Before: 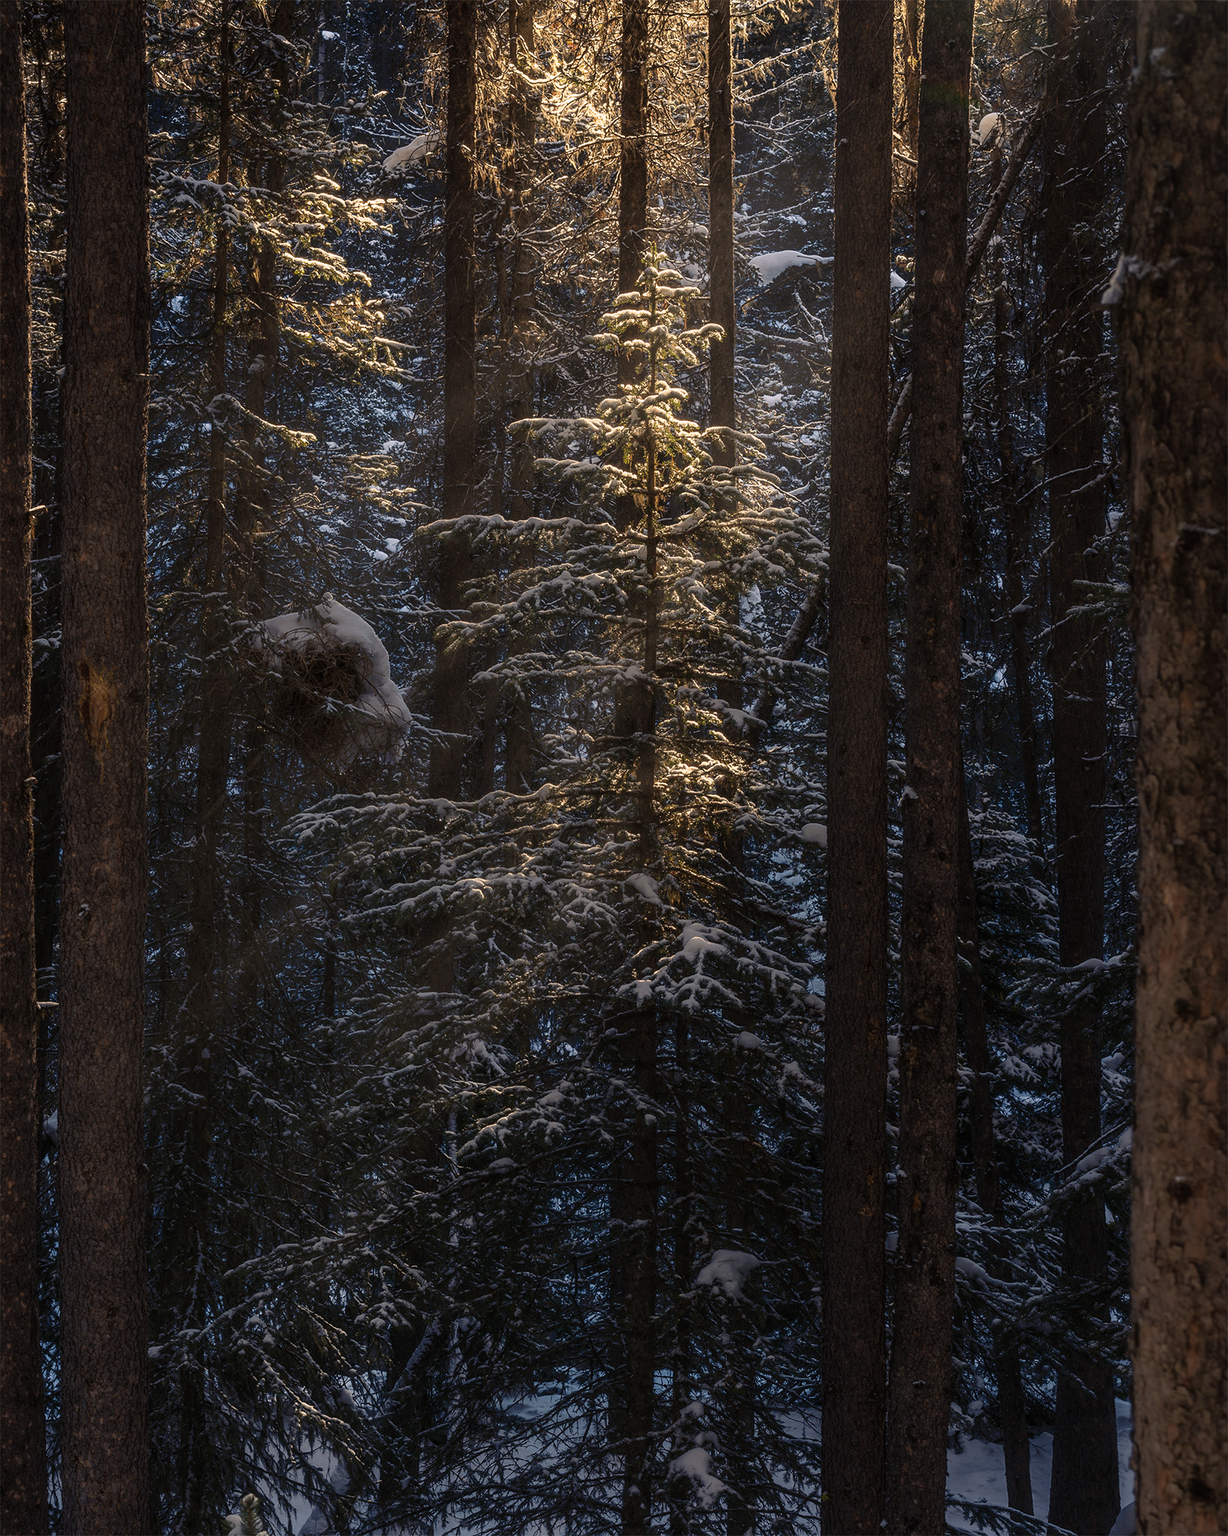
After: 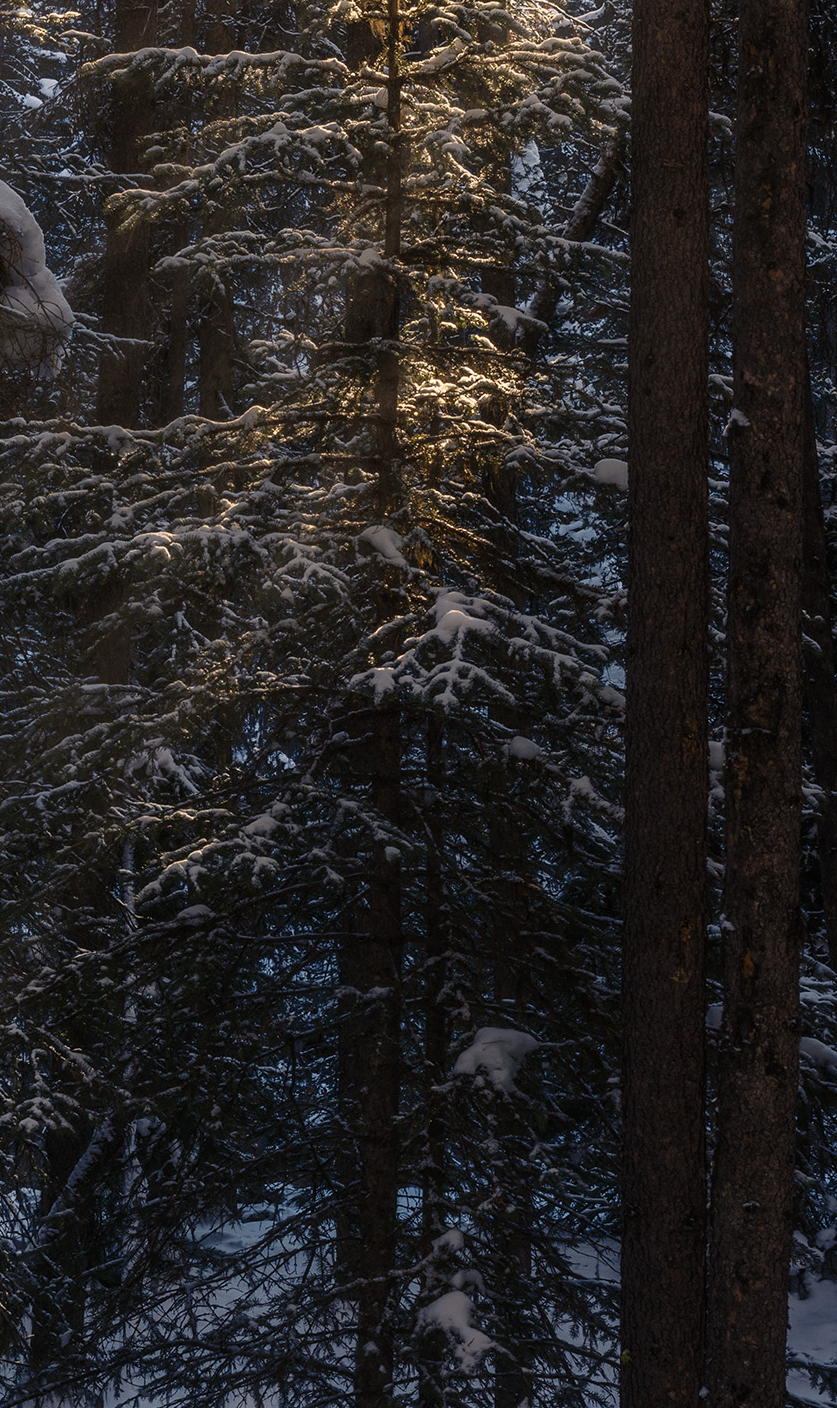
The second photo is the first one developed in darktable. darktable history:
crop and rotate: left 29.03%, top 31.218%, right 19.831%
